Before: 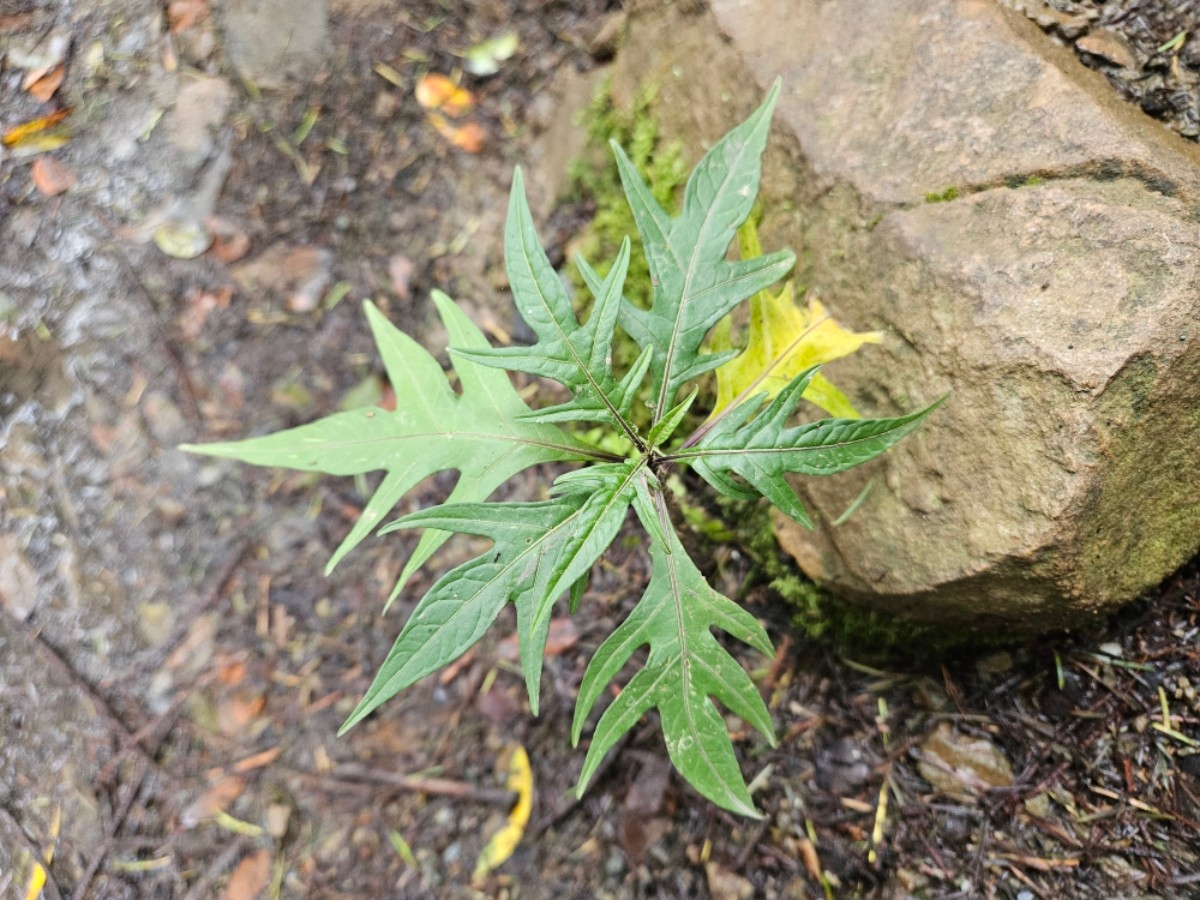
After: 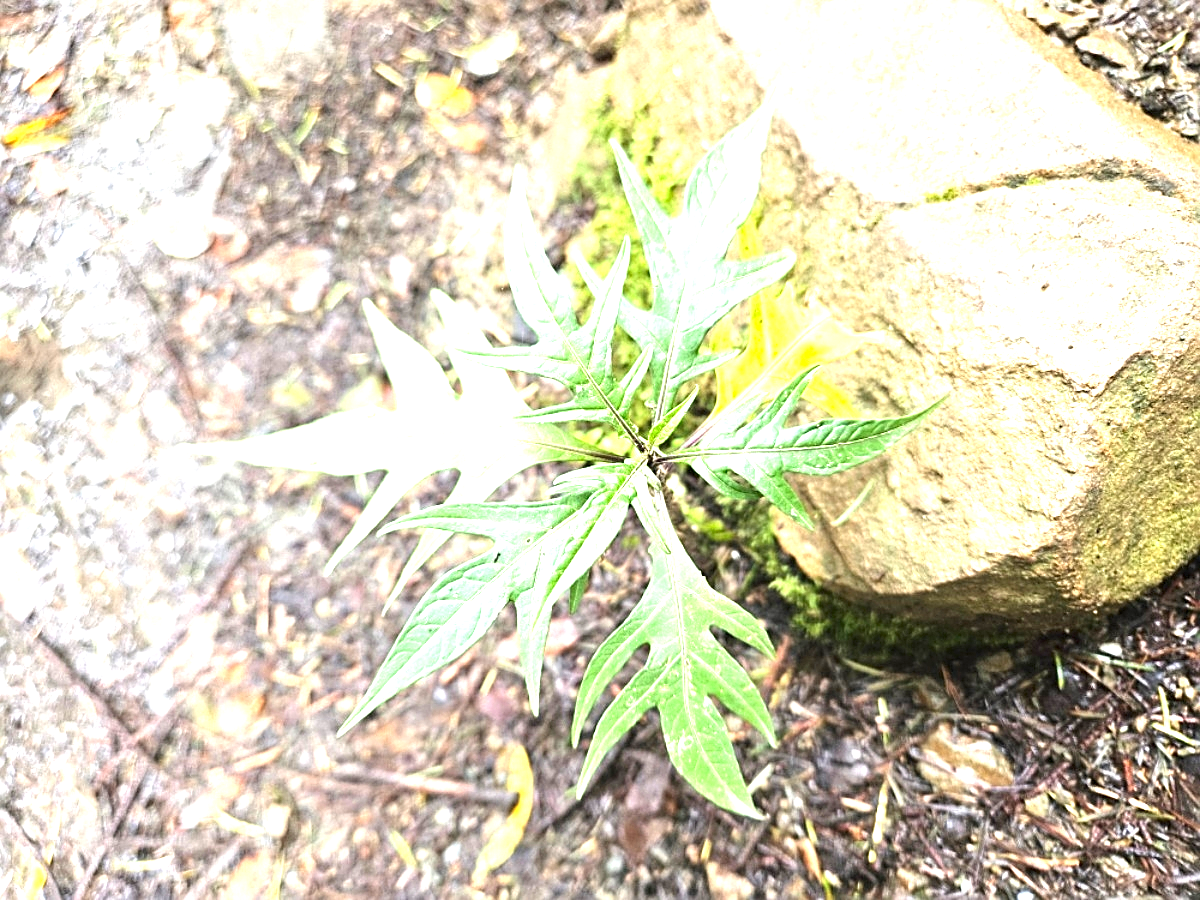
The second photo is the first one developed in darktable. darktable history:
exposure: black level correction 0, exposure 1.625 EV, compensate exposure bias true, compensate highlight preservation false
sharpen: on, module defaults
grain: coarseness 0.81 ISO, strength 1.34%, mid-tones bias 0%
